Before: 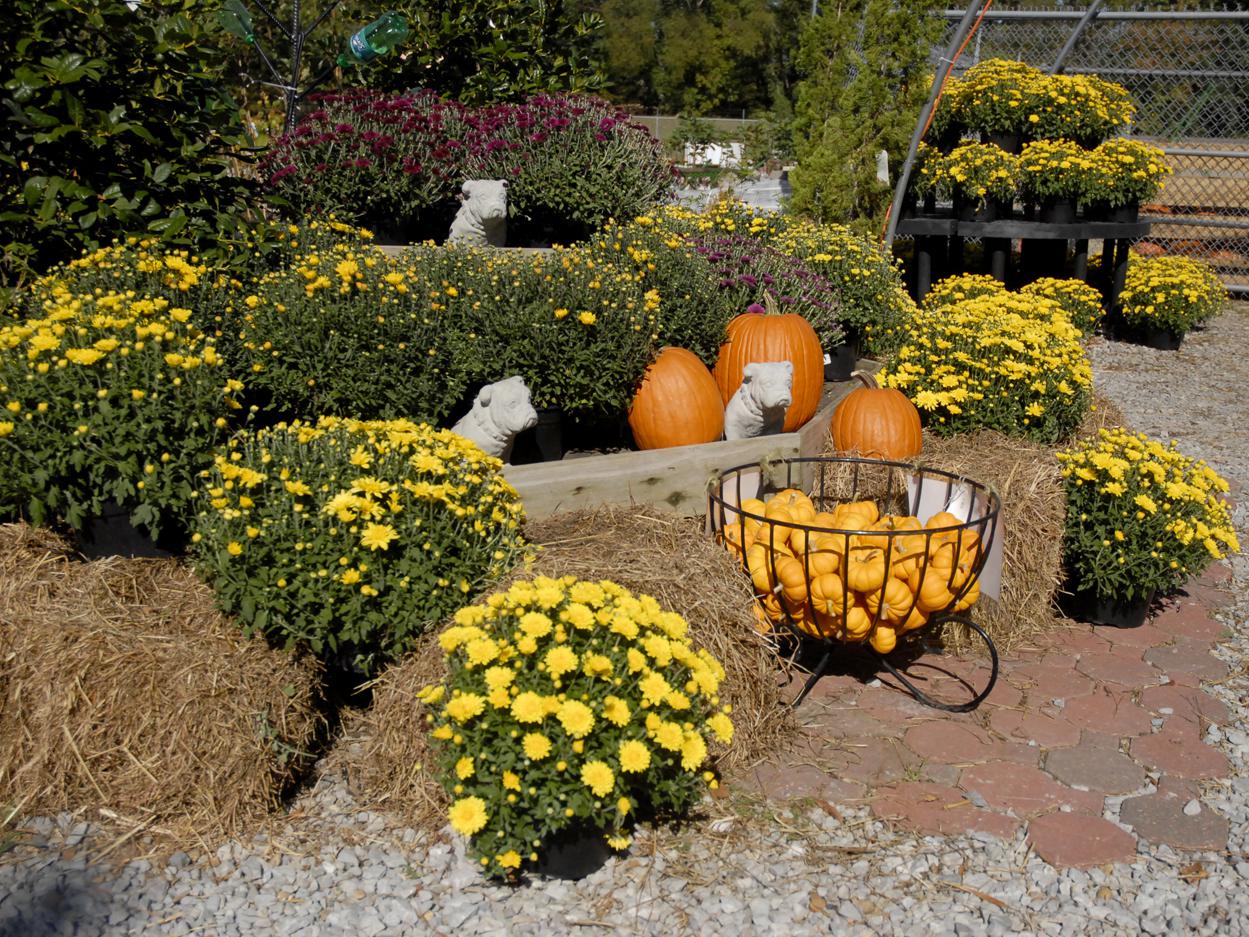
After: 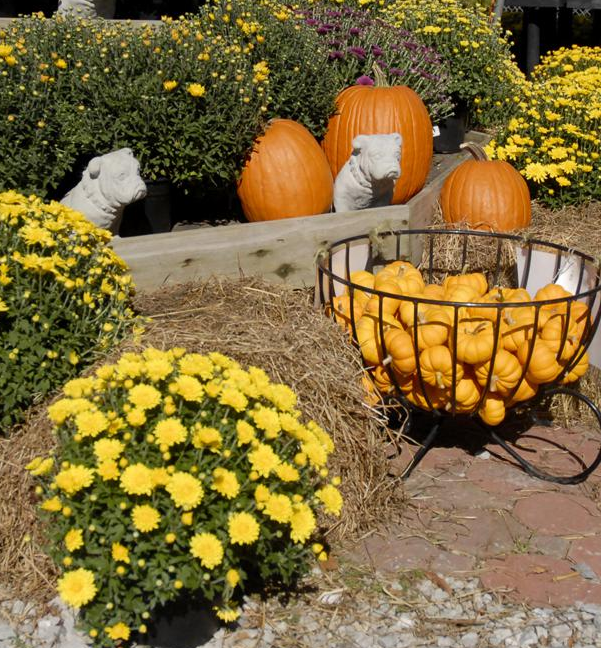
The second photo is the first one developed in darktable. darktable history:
crop: left 31.339%, top 24.419%, right 20.474%, bottom 6.34%
